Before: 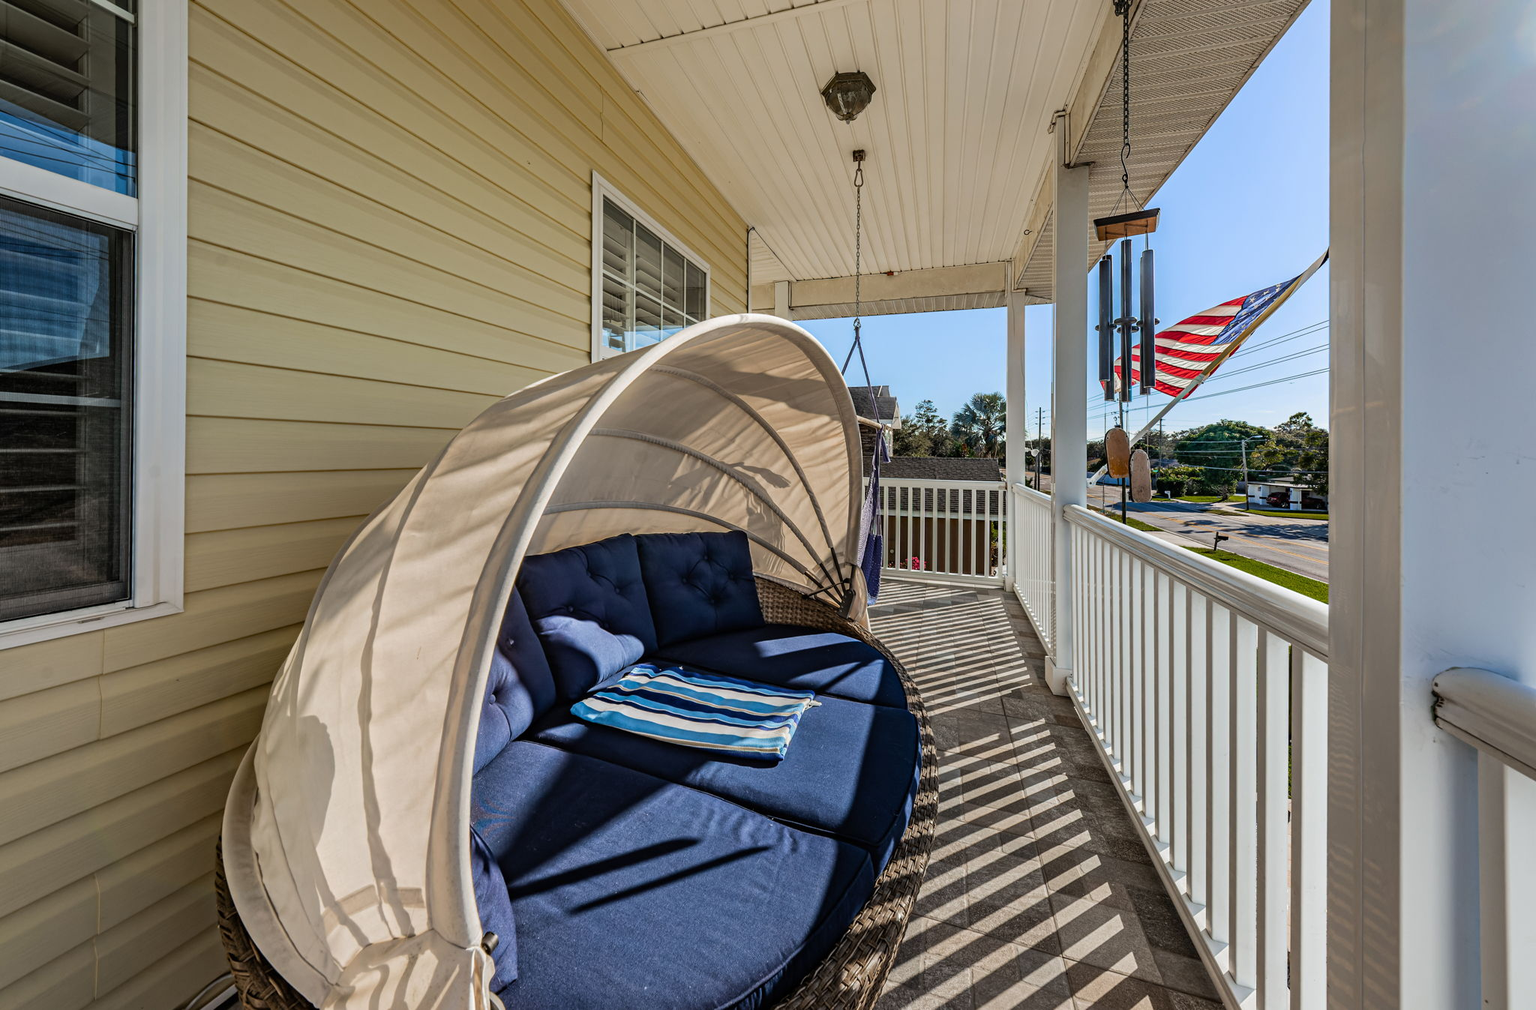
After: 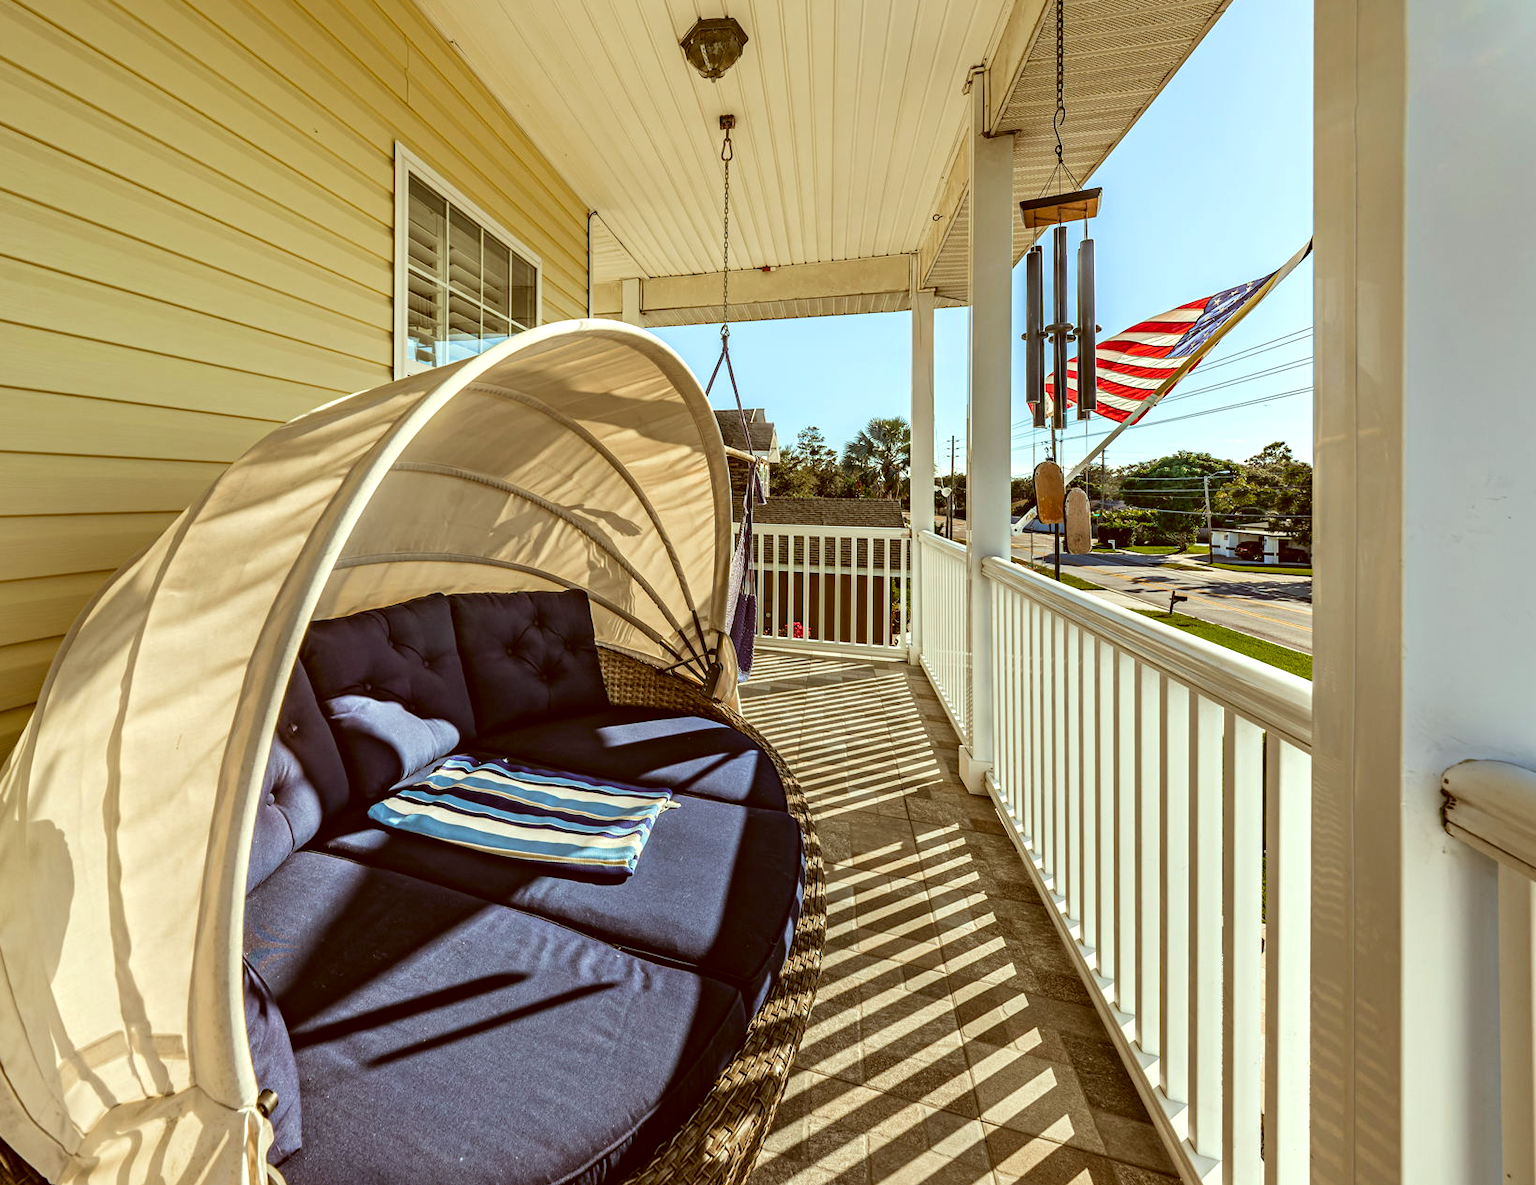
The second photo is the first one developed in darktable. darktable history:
color correction: highlights a* -5.94, highlights b* 9.48, shadows a* 10.12, shadows b* 23.94
exposure: exposure 0.485 EV, compensate highlight preservation false
crop and rotate: left 17.959%, top 5.771%, right 1.742%
